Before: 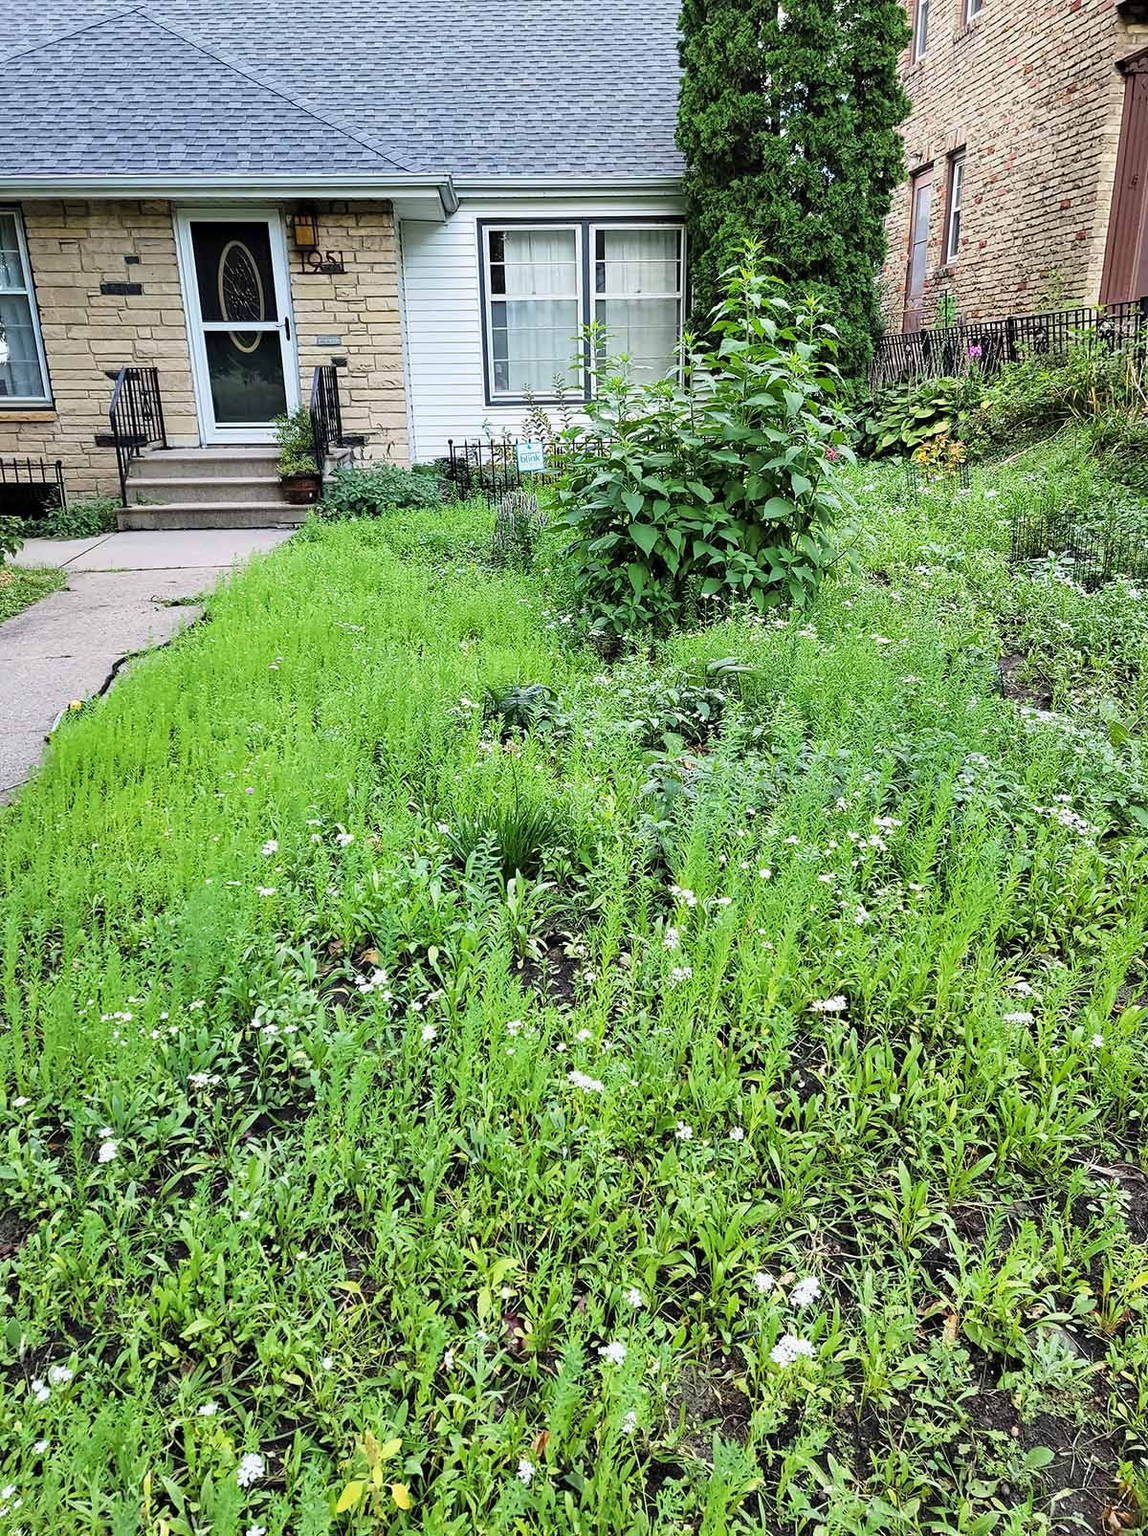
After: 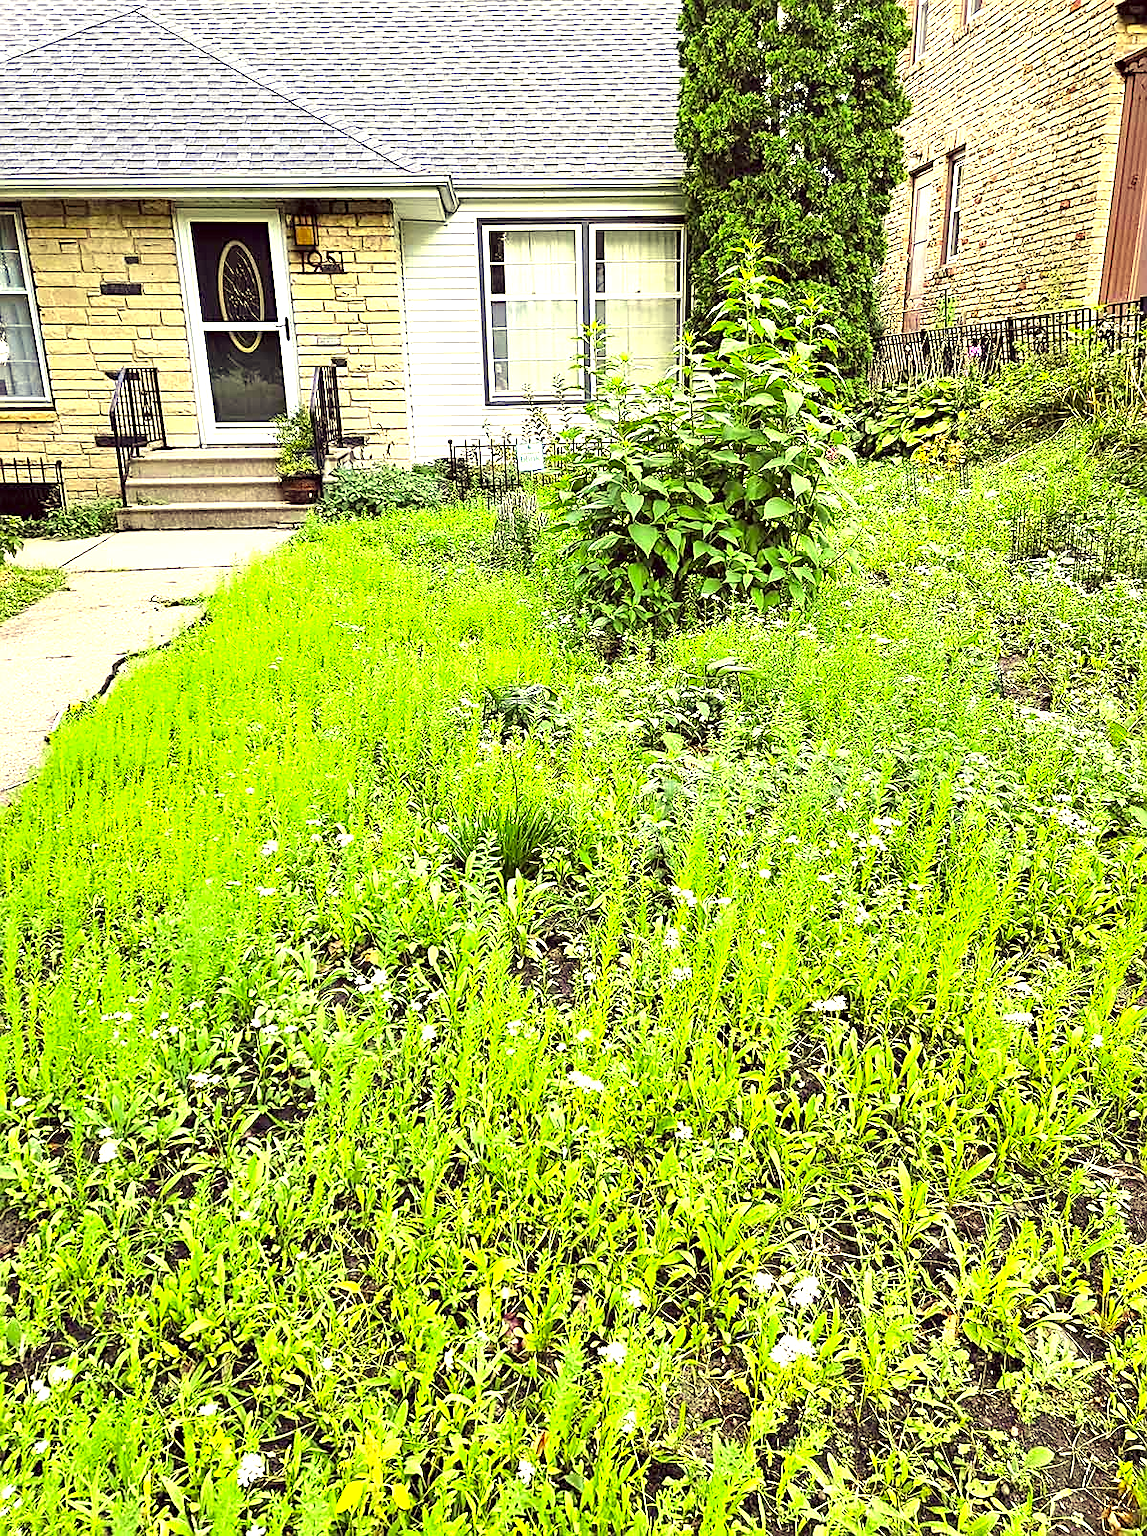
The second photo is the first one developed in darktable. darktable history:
color calibration: illuminant as shot in camera, x 0.358, y 0.373, temperature 4628.91 K
color correction: highlights a* -0.497, highlights b* 39.83, shadows a* 9.88, shadows b* -0.711
sharpen: on, module defaults
exposure: black level correction 0, exposure 1.2 EV, compensate highlight preservation false
